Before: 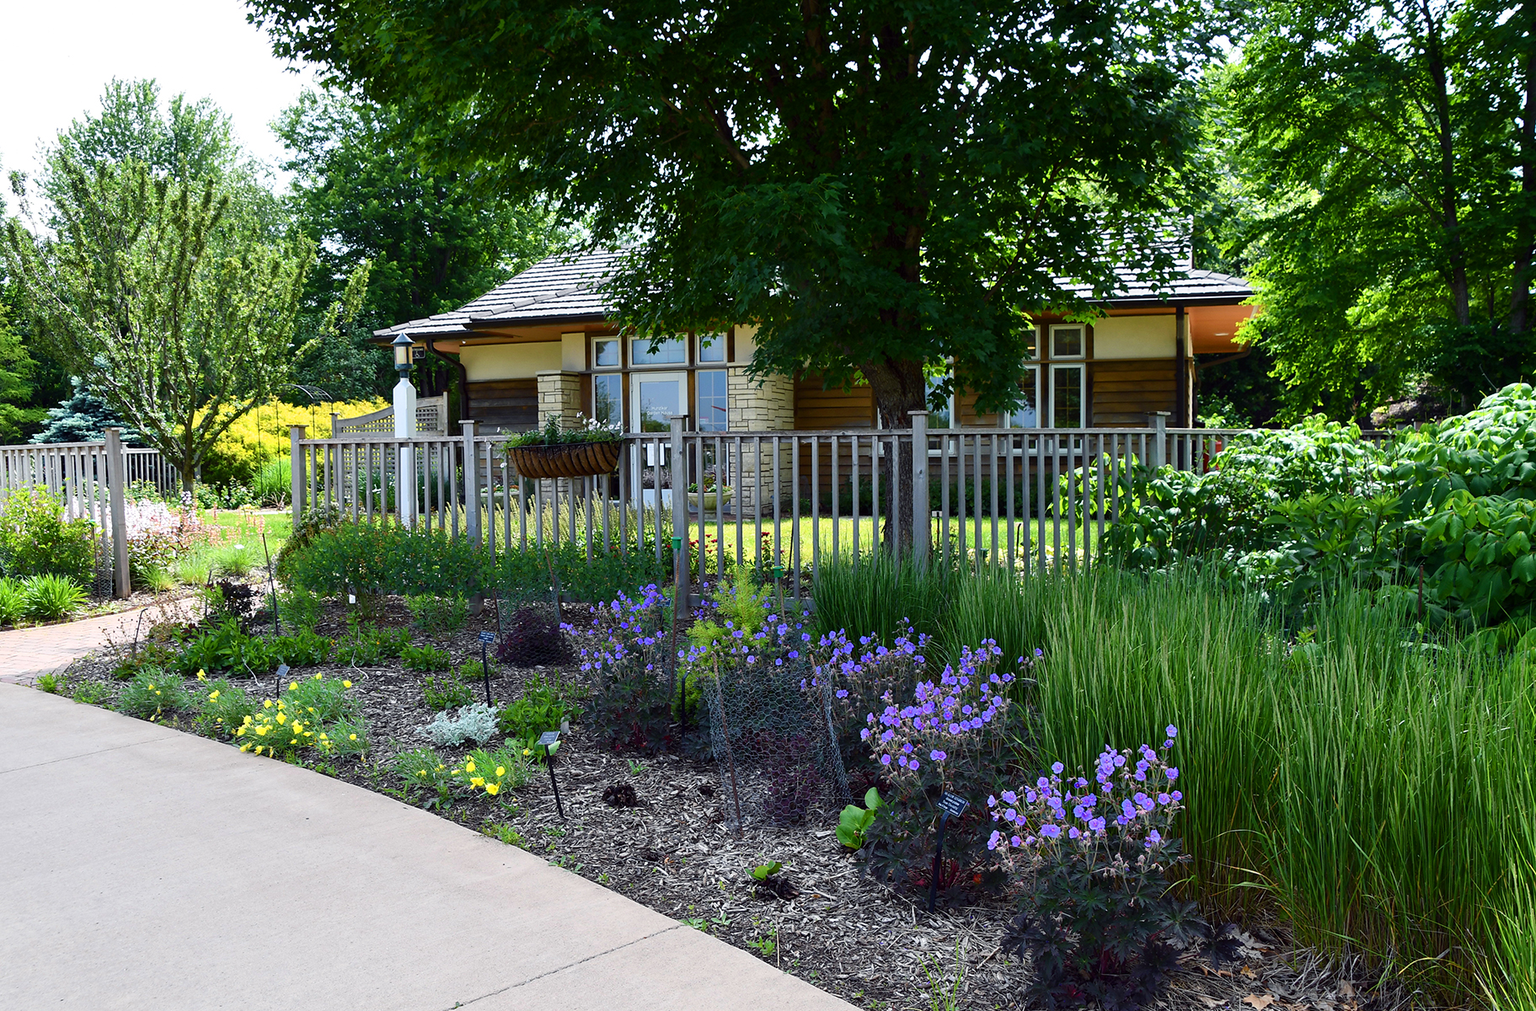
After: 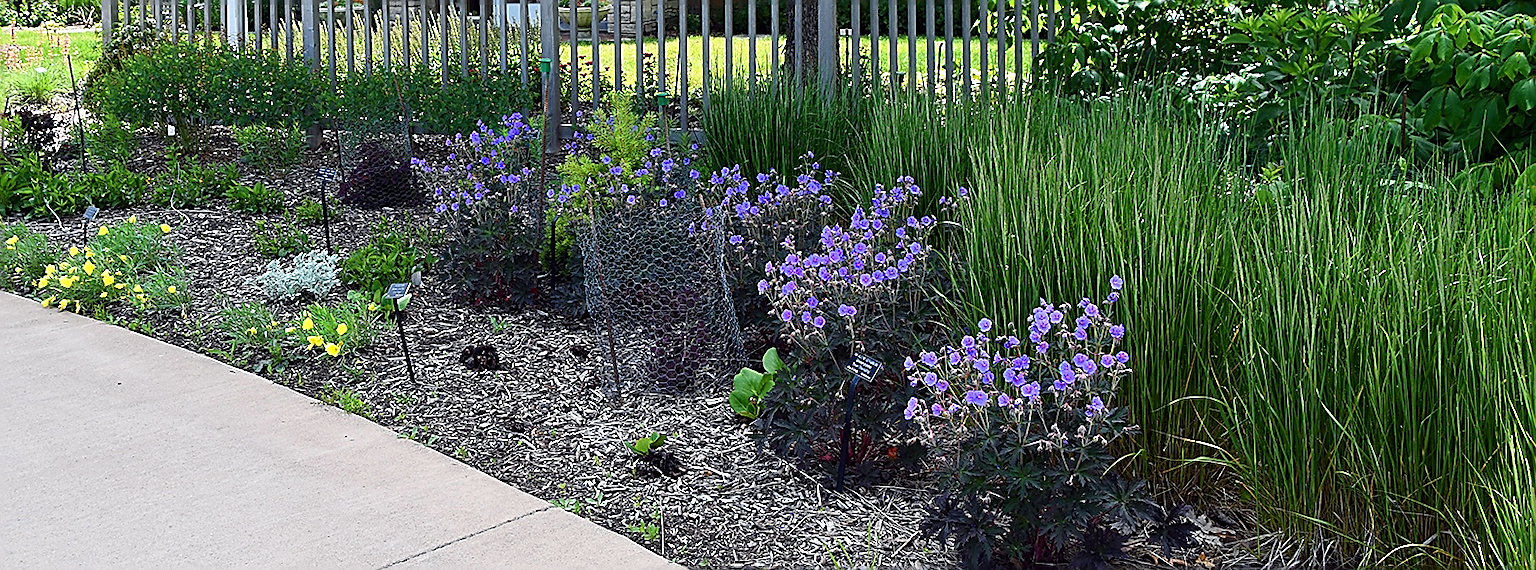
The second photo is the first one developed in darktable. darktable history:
crop and rotate: left 13.306%, top 48.129%, bottom 2.928%
sharpen: radius 1.685, amount 1.294
